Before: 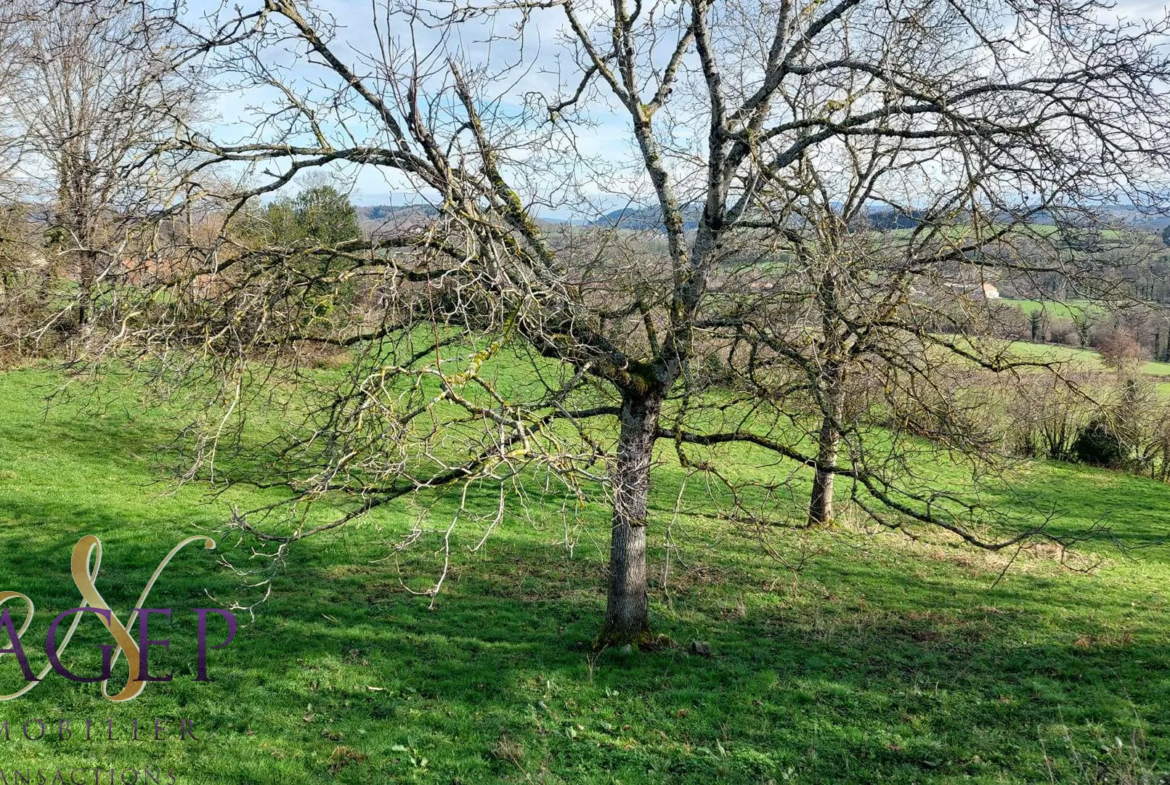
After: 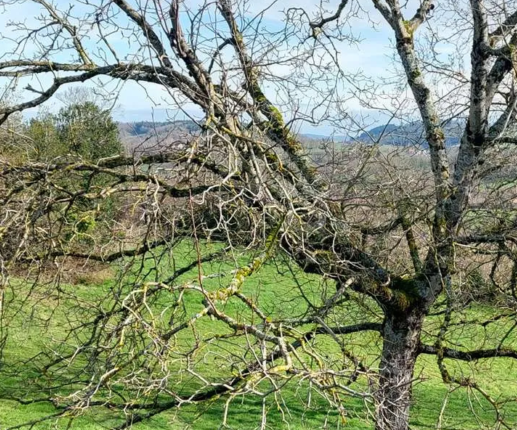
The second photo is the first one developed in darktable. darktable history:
crop: left 20.355%, top 10.785%, right 35.417%, bottom 34.363%
